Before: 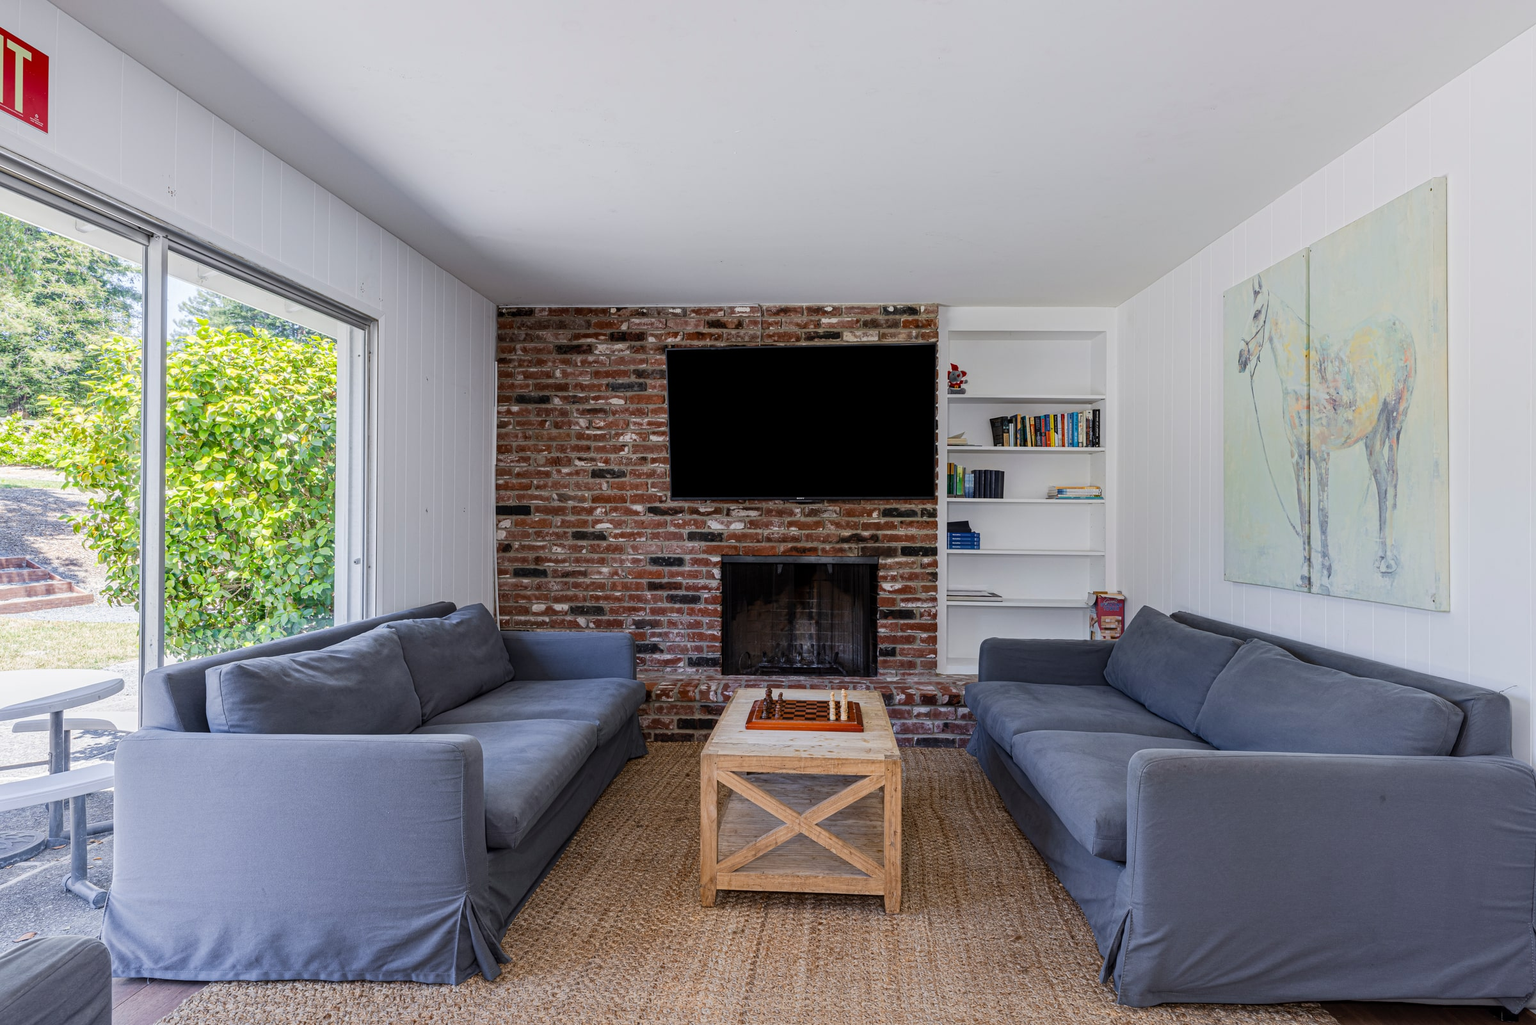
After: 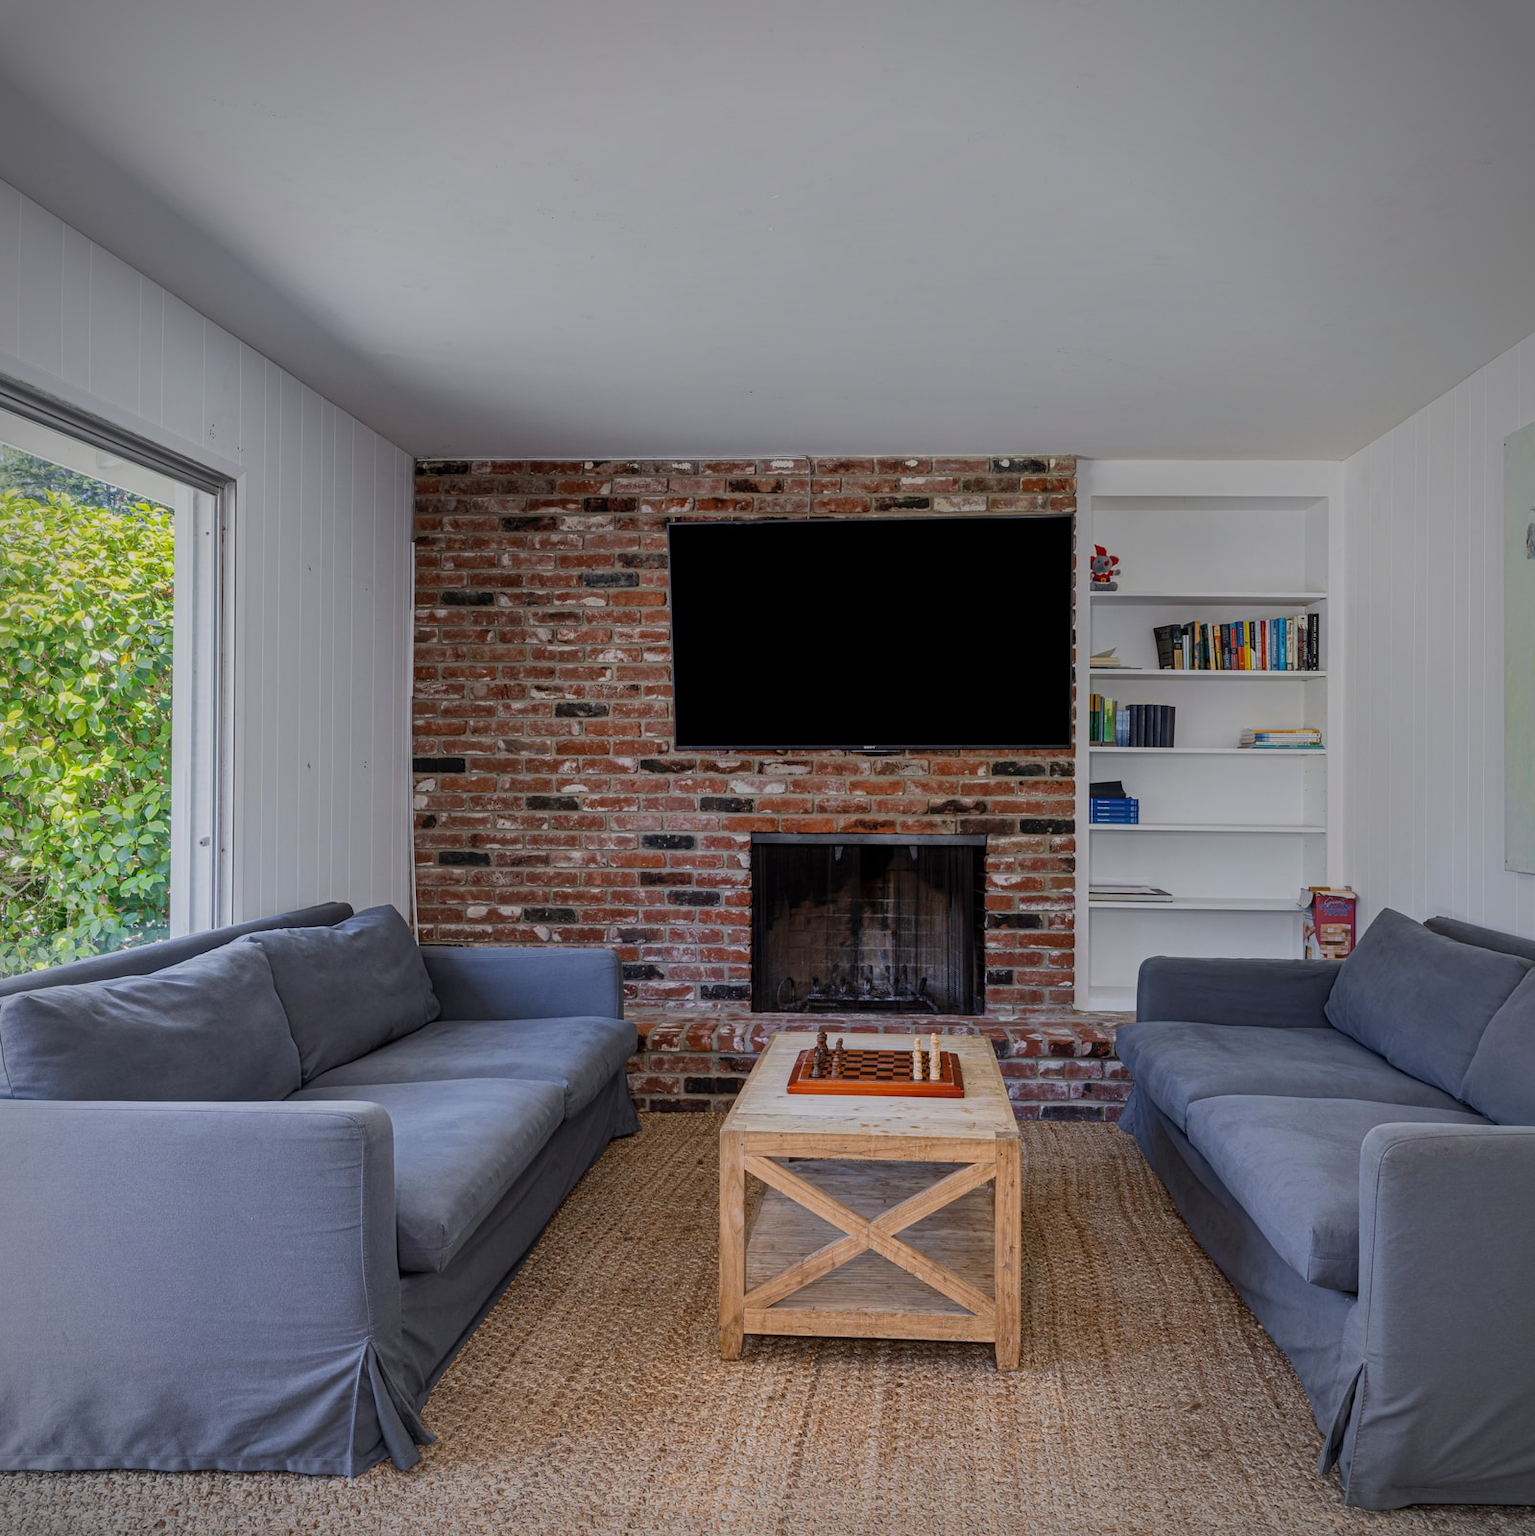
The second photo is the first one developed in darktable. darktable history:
crop and rotate: left 14.385%, right 18.948%
shadows and highlights: on, module defaults
graduated density: on, module defaults
vignetting: fall-off start 87%, automatic ratio true
